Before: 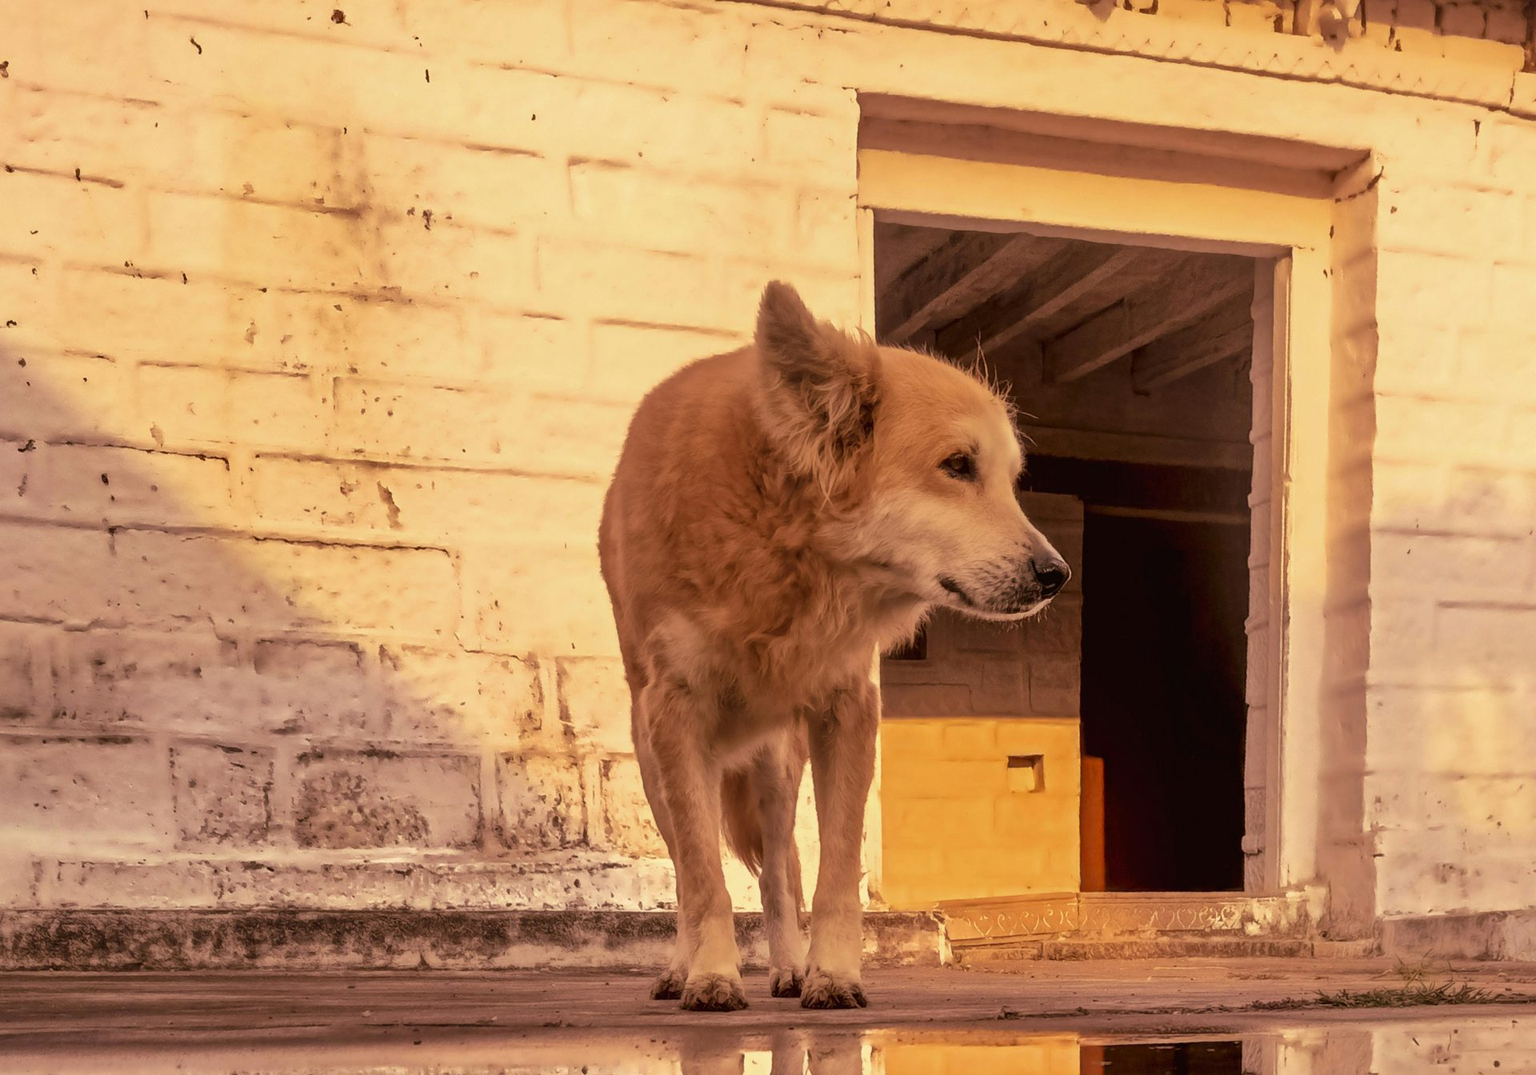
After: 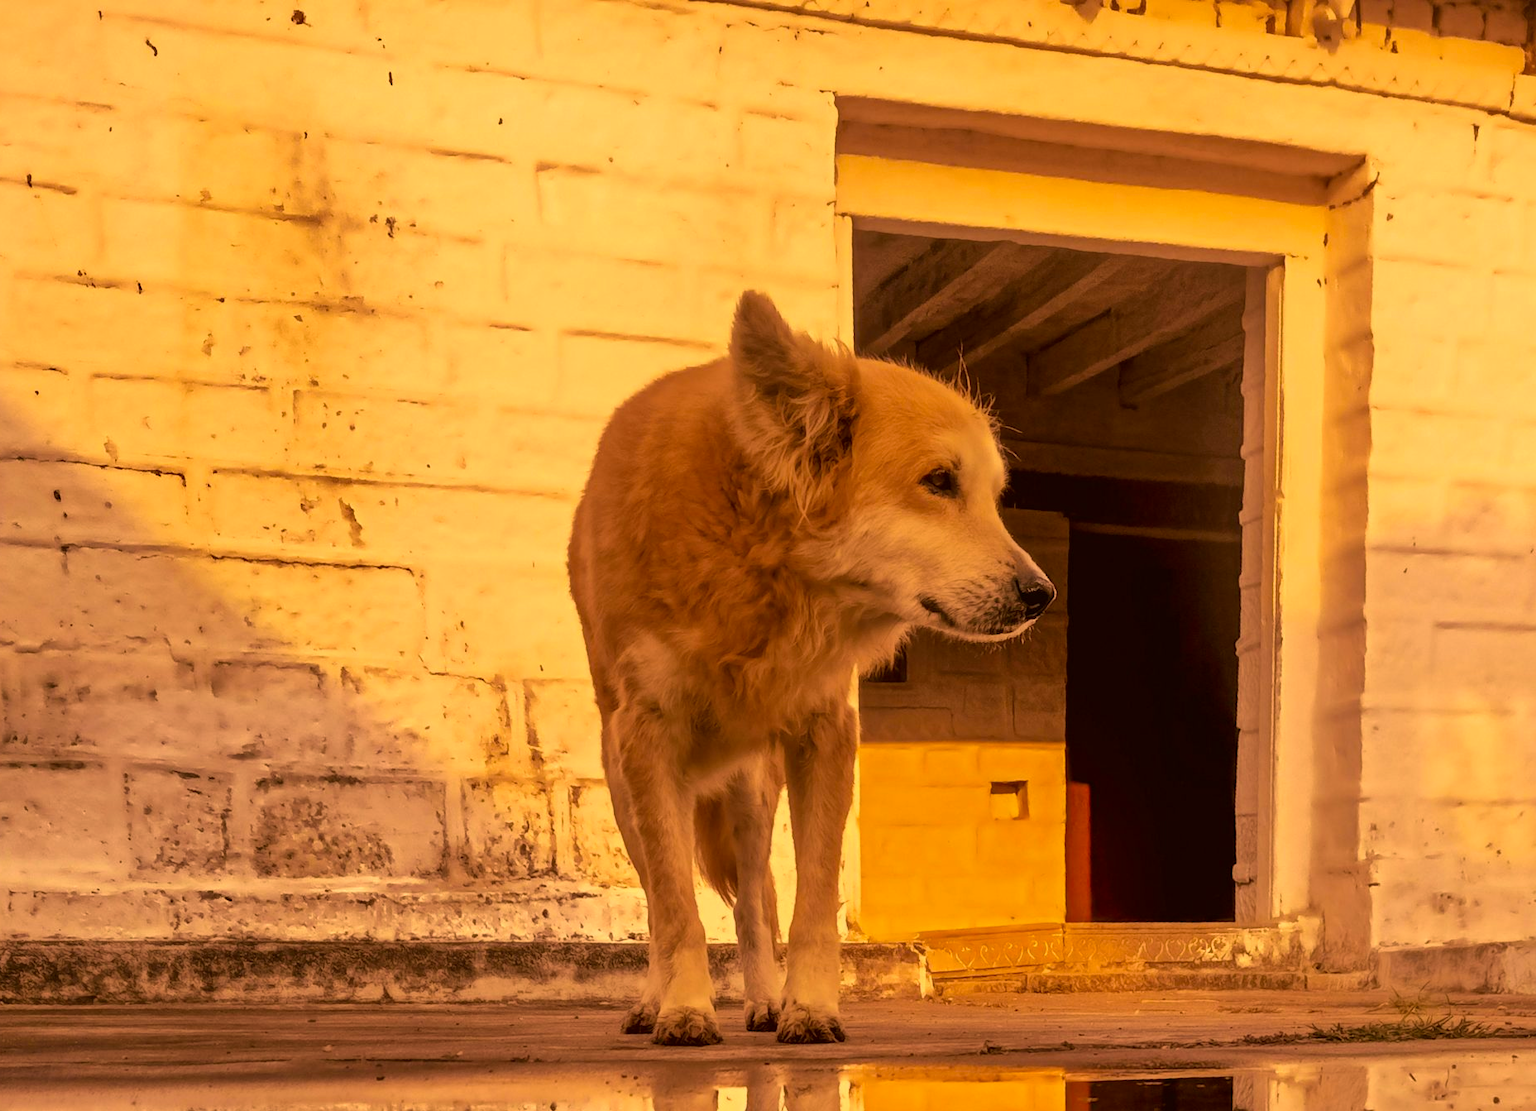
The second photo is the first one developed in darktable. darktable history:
crop and rotate: left 3.238%
white balance: red 0.976, blue 1.04
color correction: highlights a* 17.94, highlights b* 35.39, shadows a* 1.48, shadows b* 6.42, saturation 1.01
